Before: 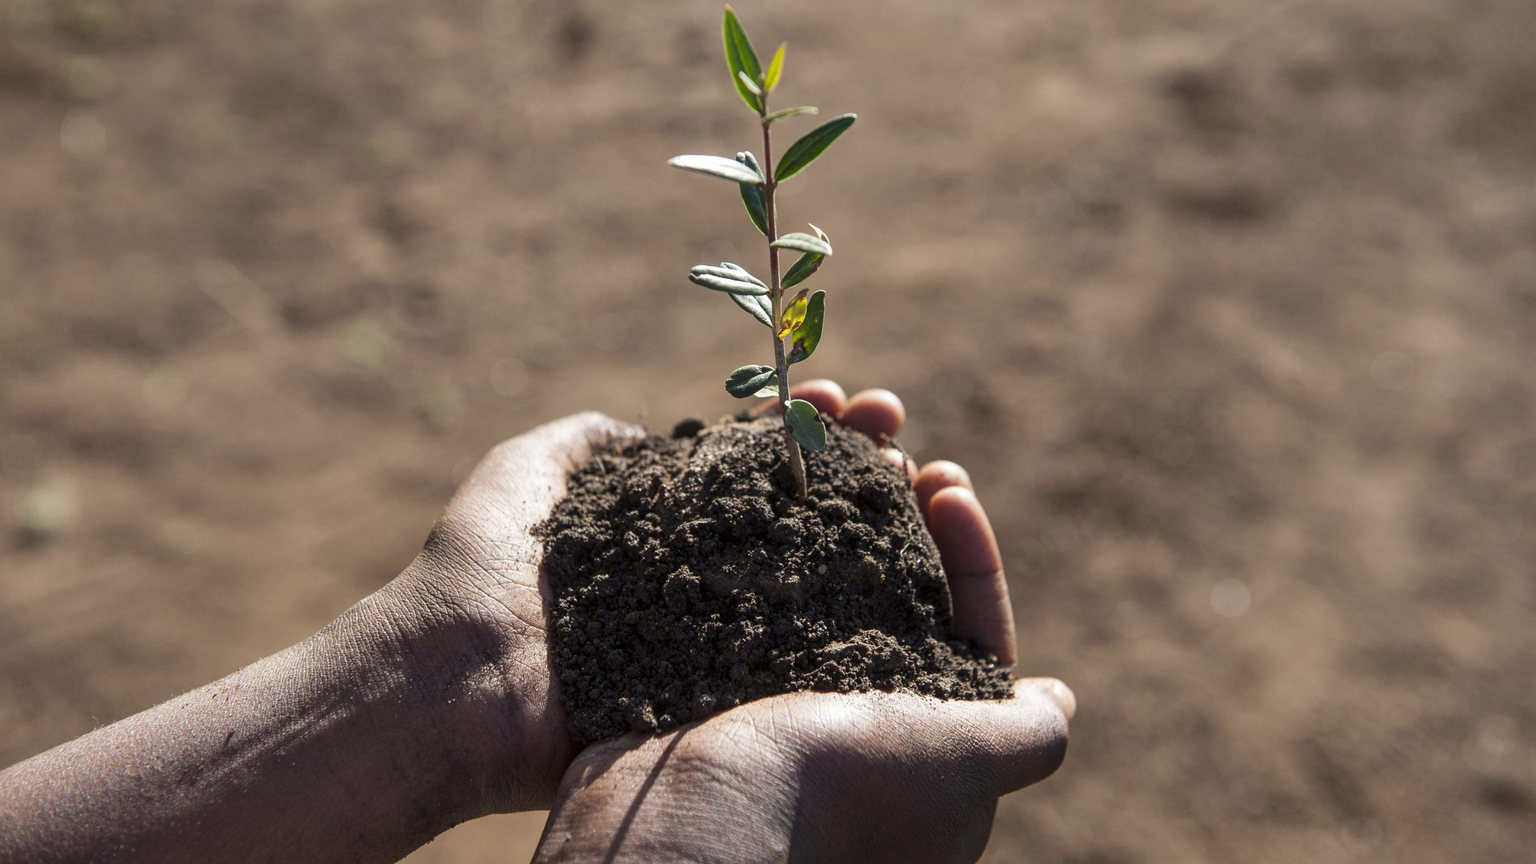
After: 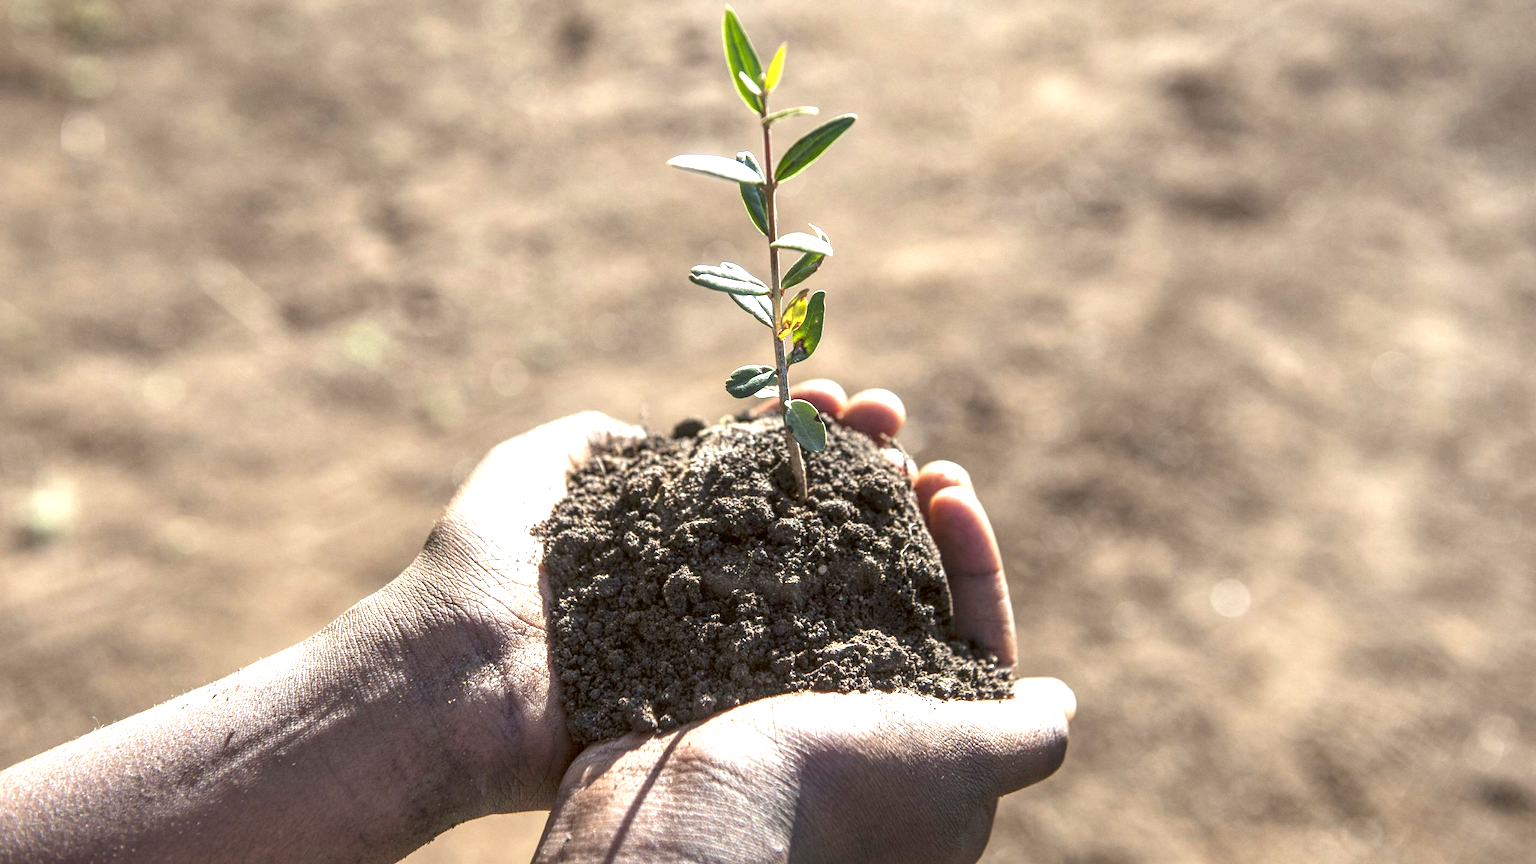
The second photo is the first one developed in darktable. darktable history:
exposure: black level correction 0.001, exposure 1.398 EV, compensate exposure bias true, compensate highlight preservation false
local contrast: on, module defaults
color balance: lift [1.004, 1.002, 1.002, 0.998], gamma [1, 1.007, 1.002, 0.993], gain [1, 0.977, 1.013, 1.023], contrast -3.64%
